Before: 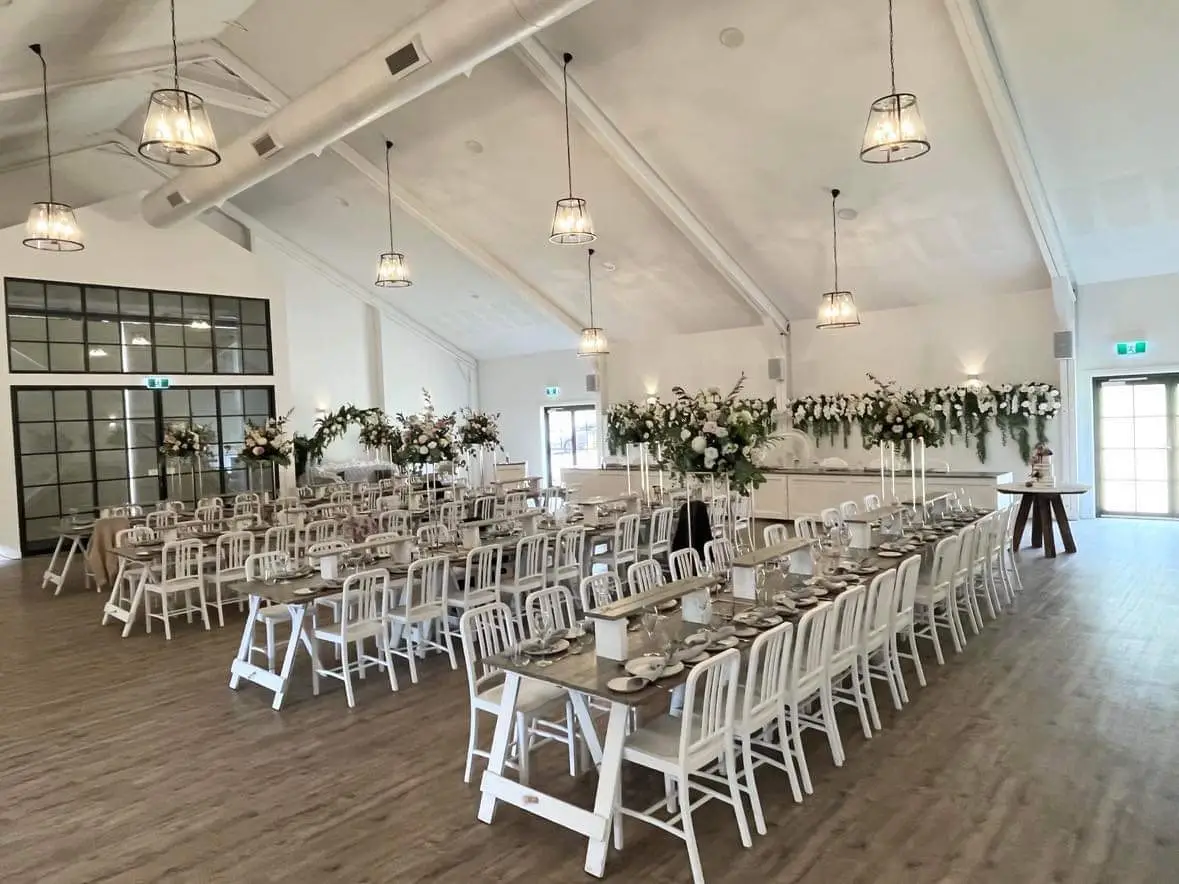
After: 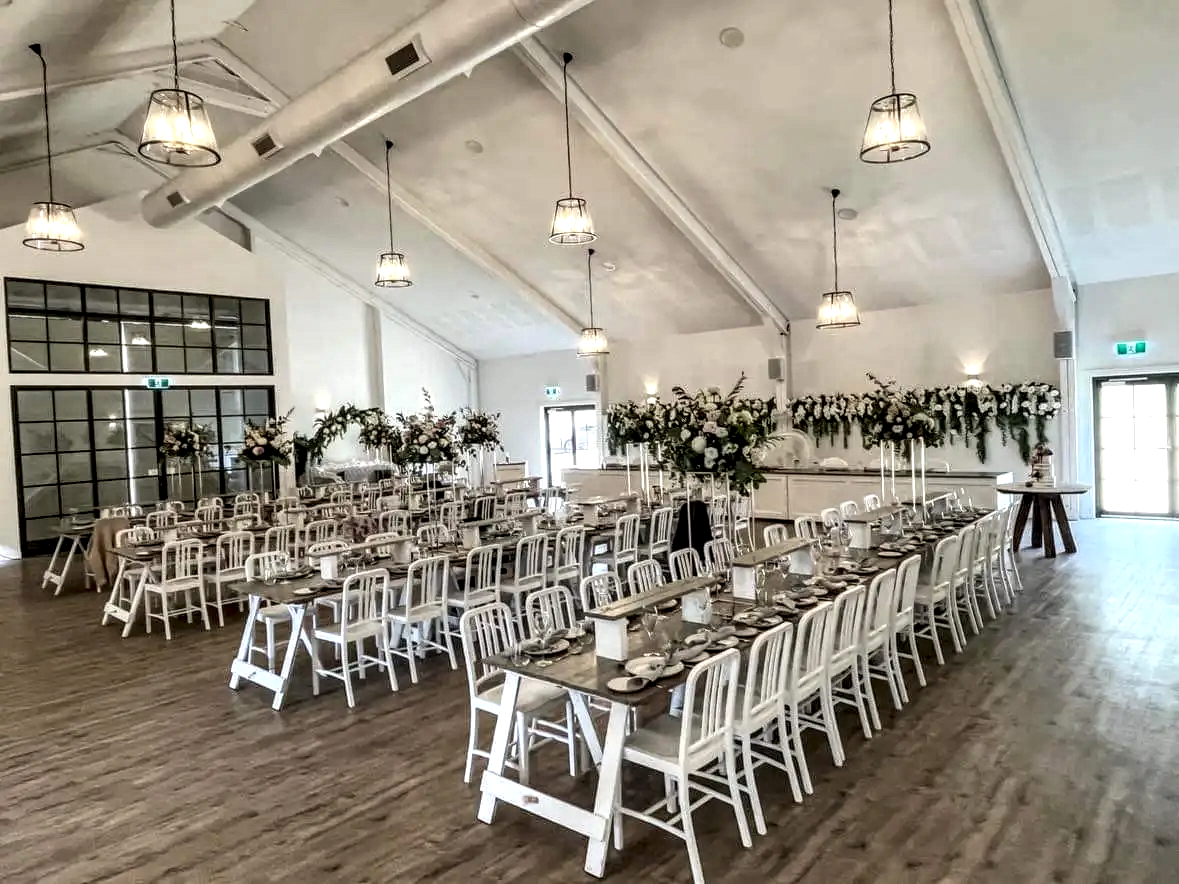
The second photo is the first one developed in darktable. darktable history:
local contrast: highlights 18%, detail 185%
